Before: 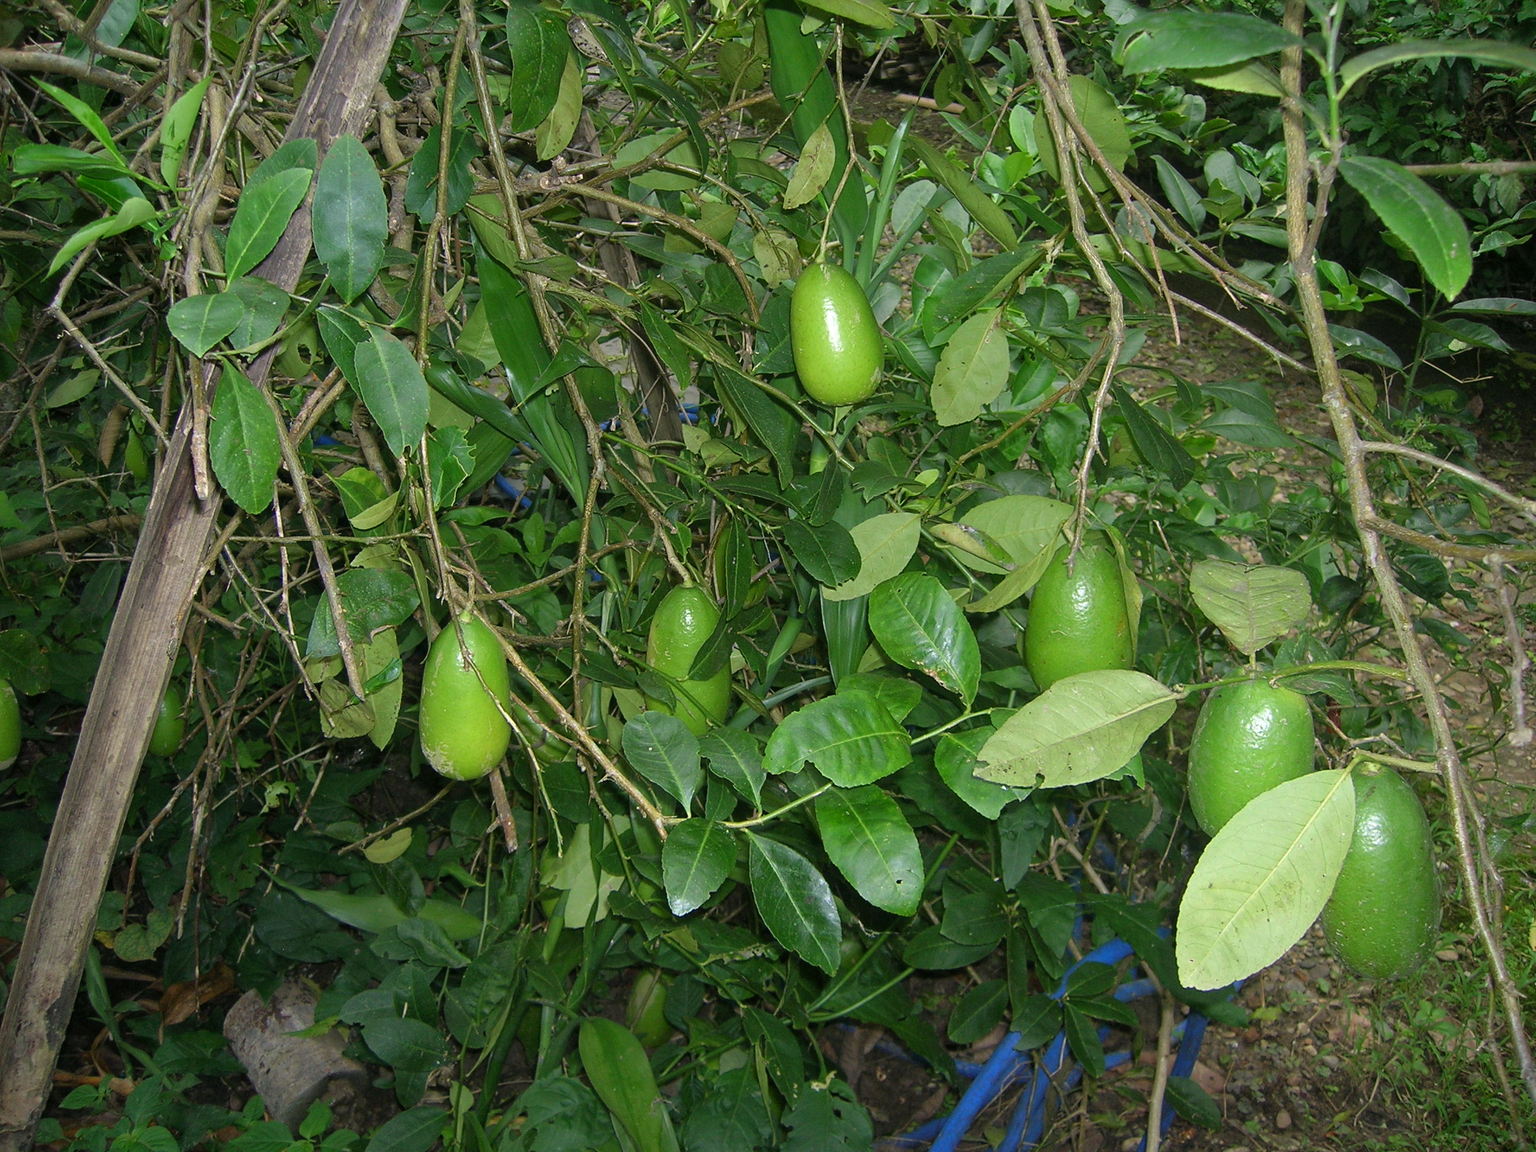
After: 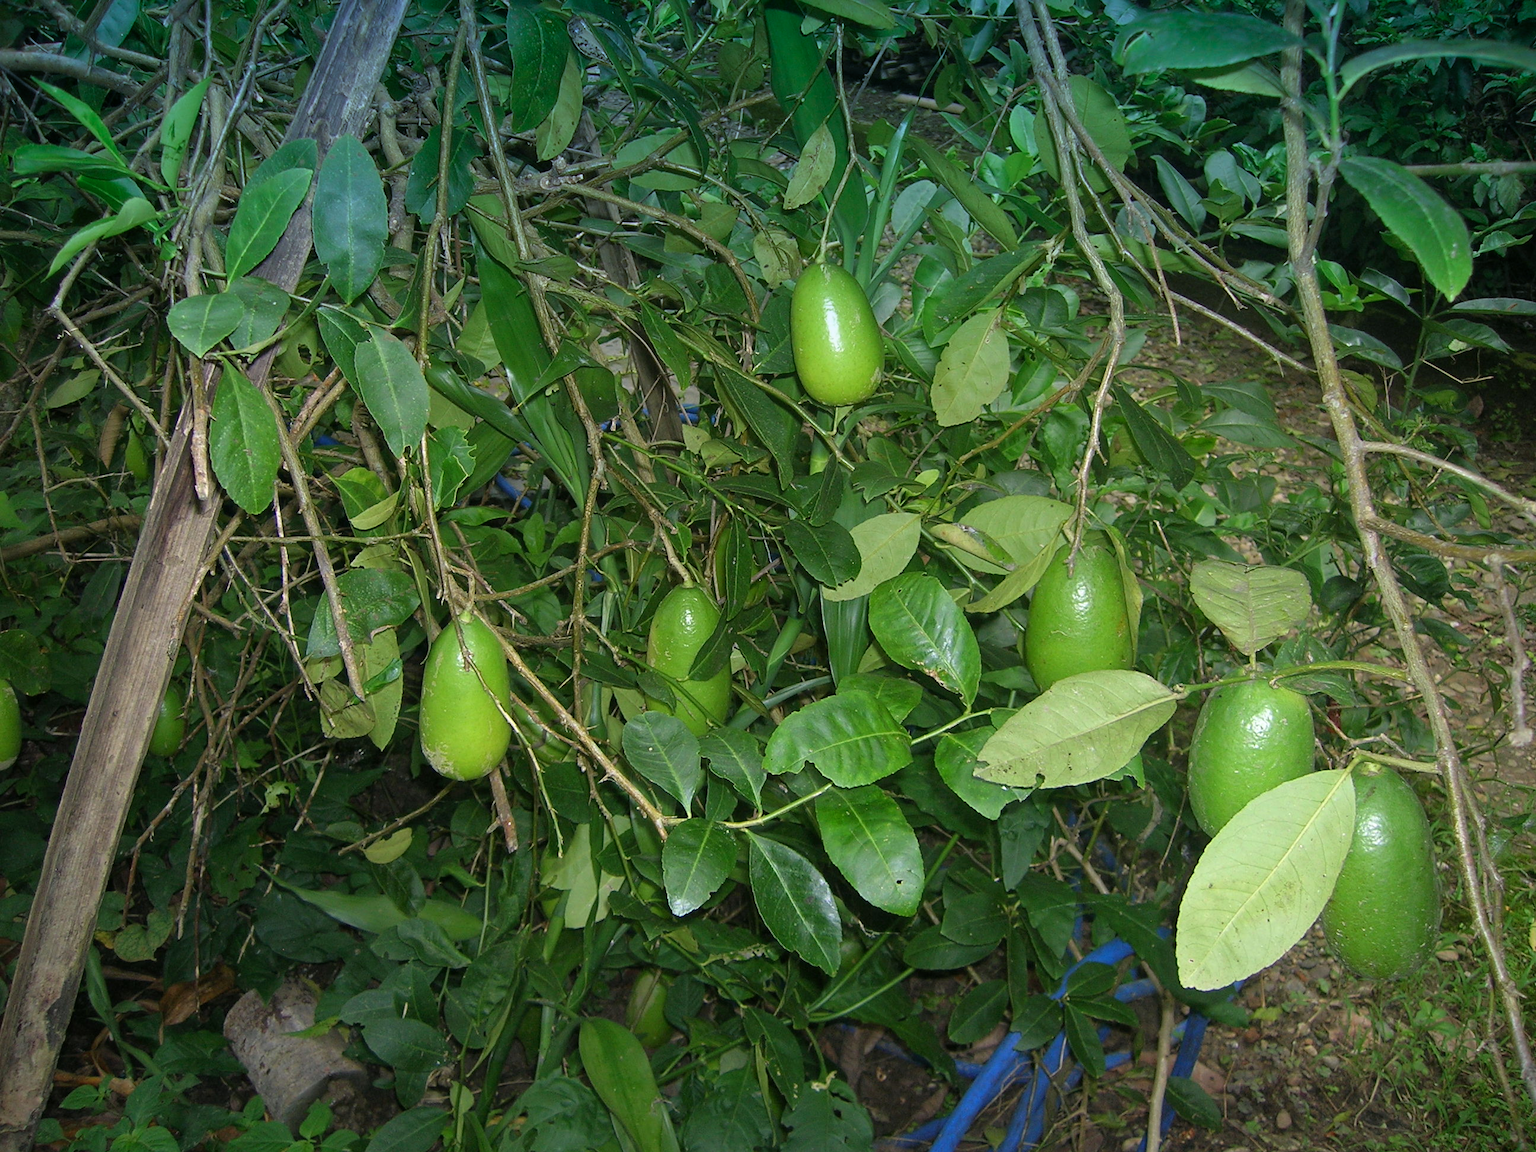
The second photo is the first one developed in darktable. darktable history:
graduated density: density 2.02 EV, hardness 44%, rotation 0.374°, offset 8.21, hue 208.8°, saturation 97%
white balance: emerald 1
